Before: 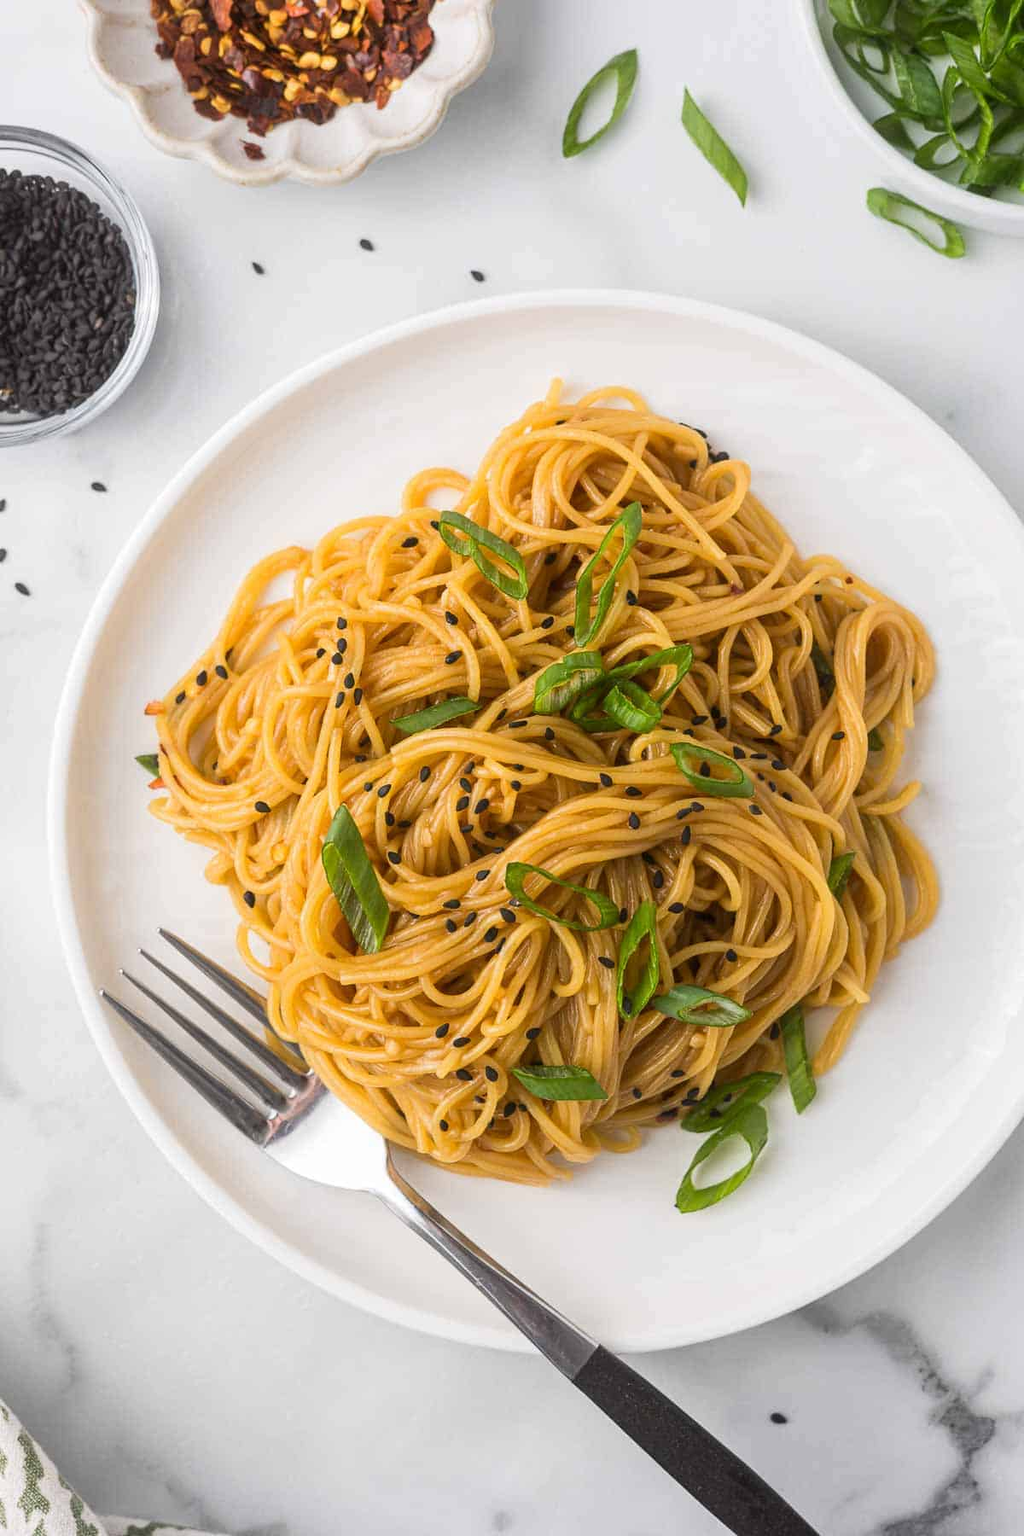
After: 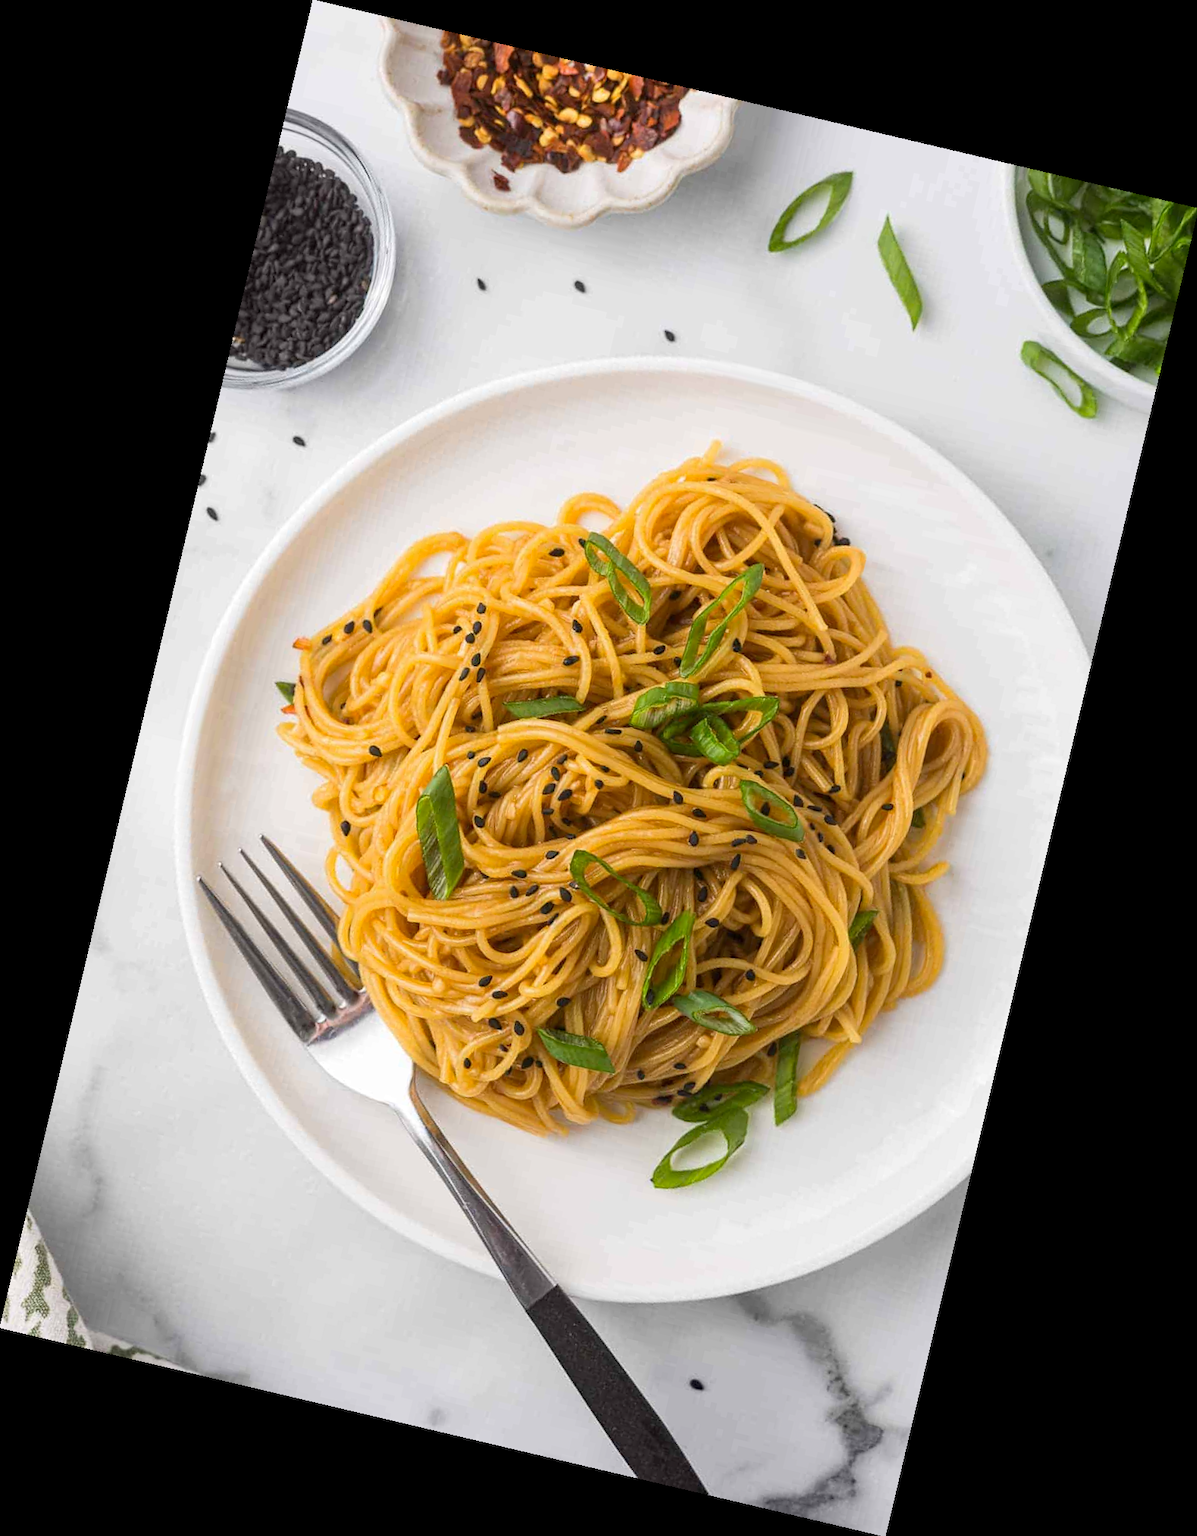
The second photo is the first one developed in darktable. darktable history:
haze removal: compatibility mode true, adaptive false
rotate and perspective: rotation 13.27°, automatic cropping off
